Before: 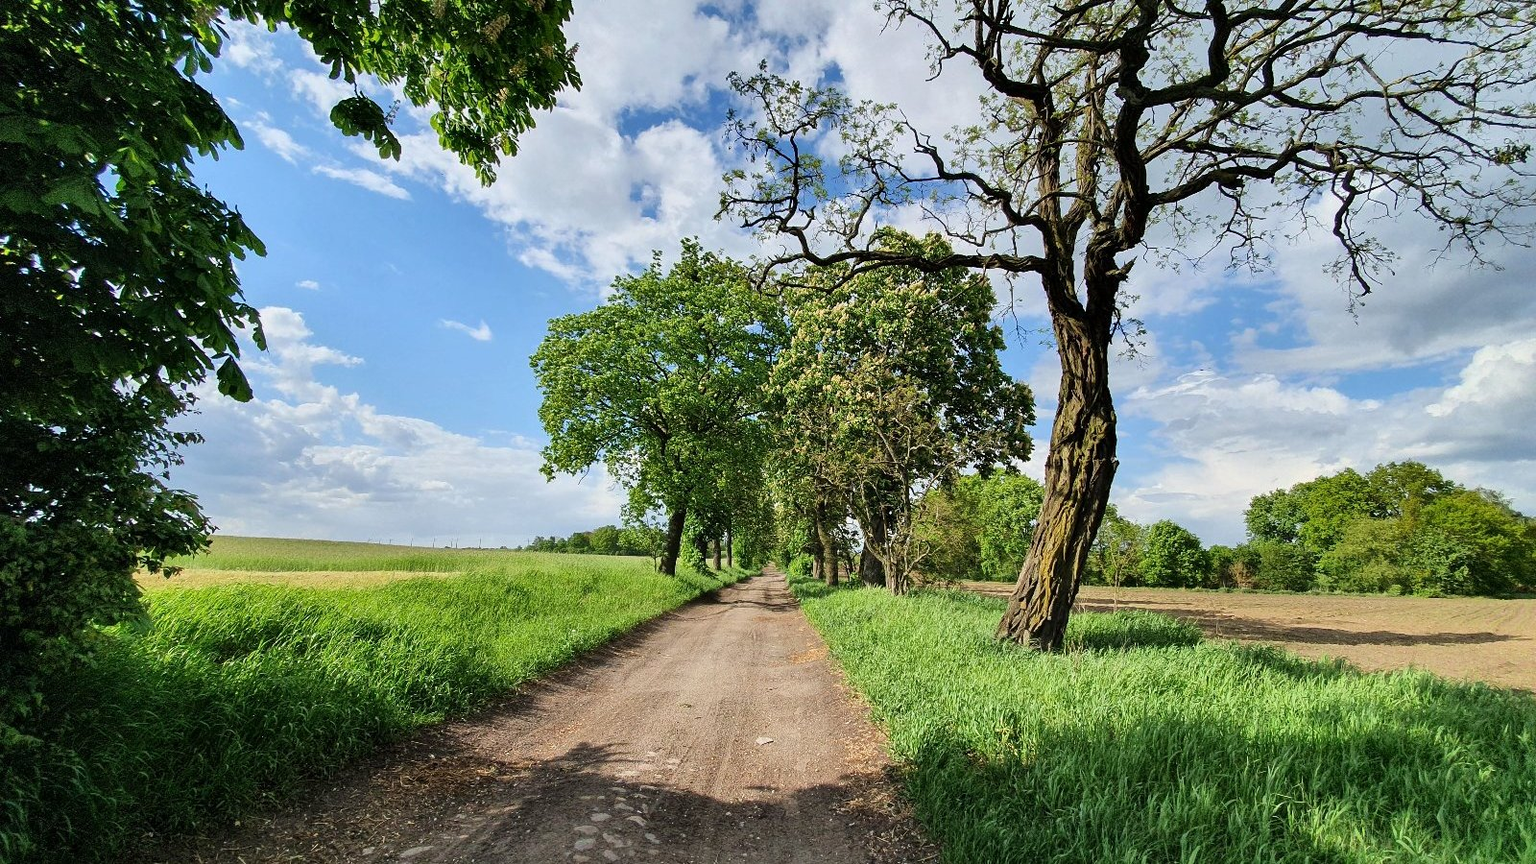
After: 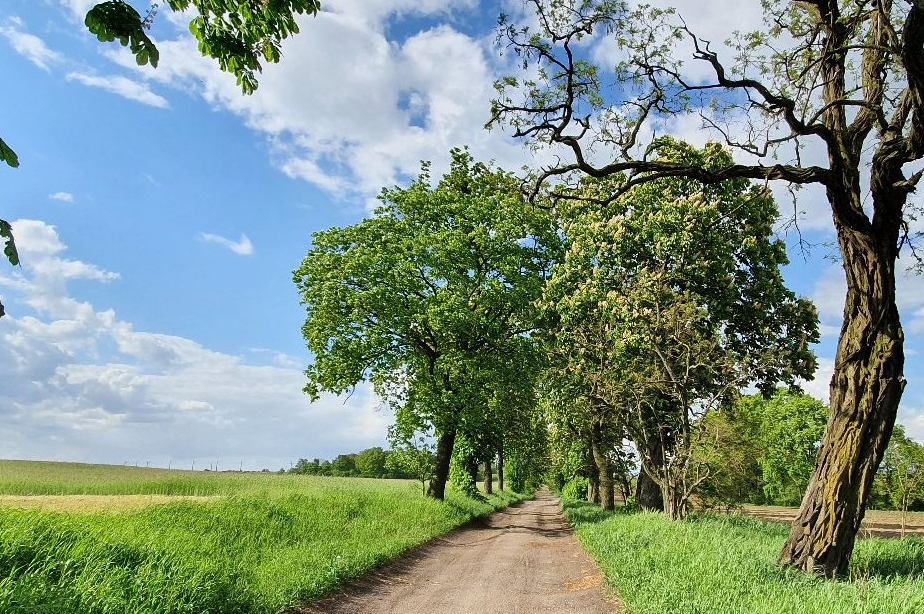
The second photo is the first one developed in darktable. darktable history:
crop: left 16.202%, top 11.208%, right 26.045%, bottom 20.557%
tone equalizer: on, module defaults
